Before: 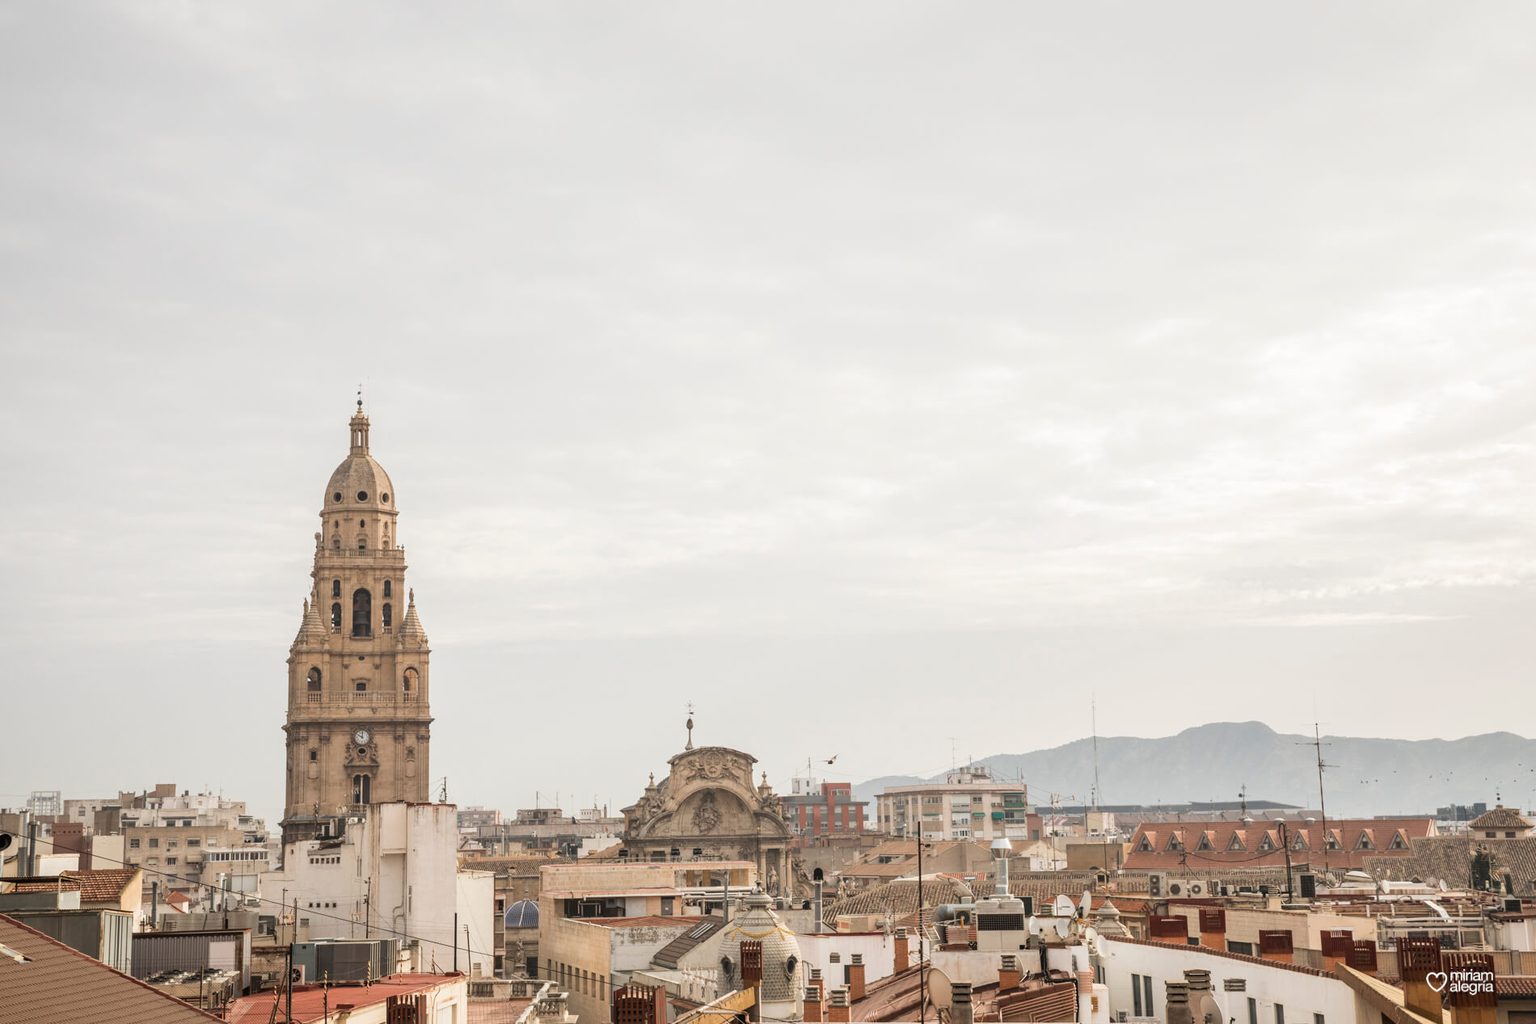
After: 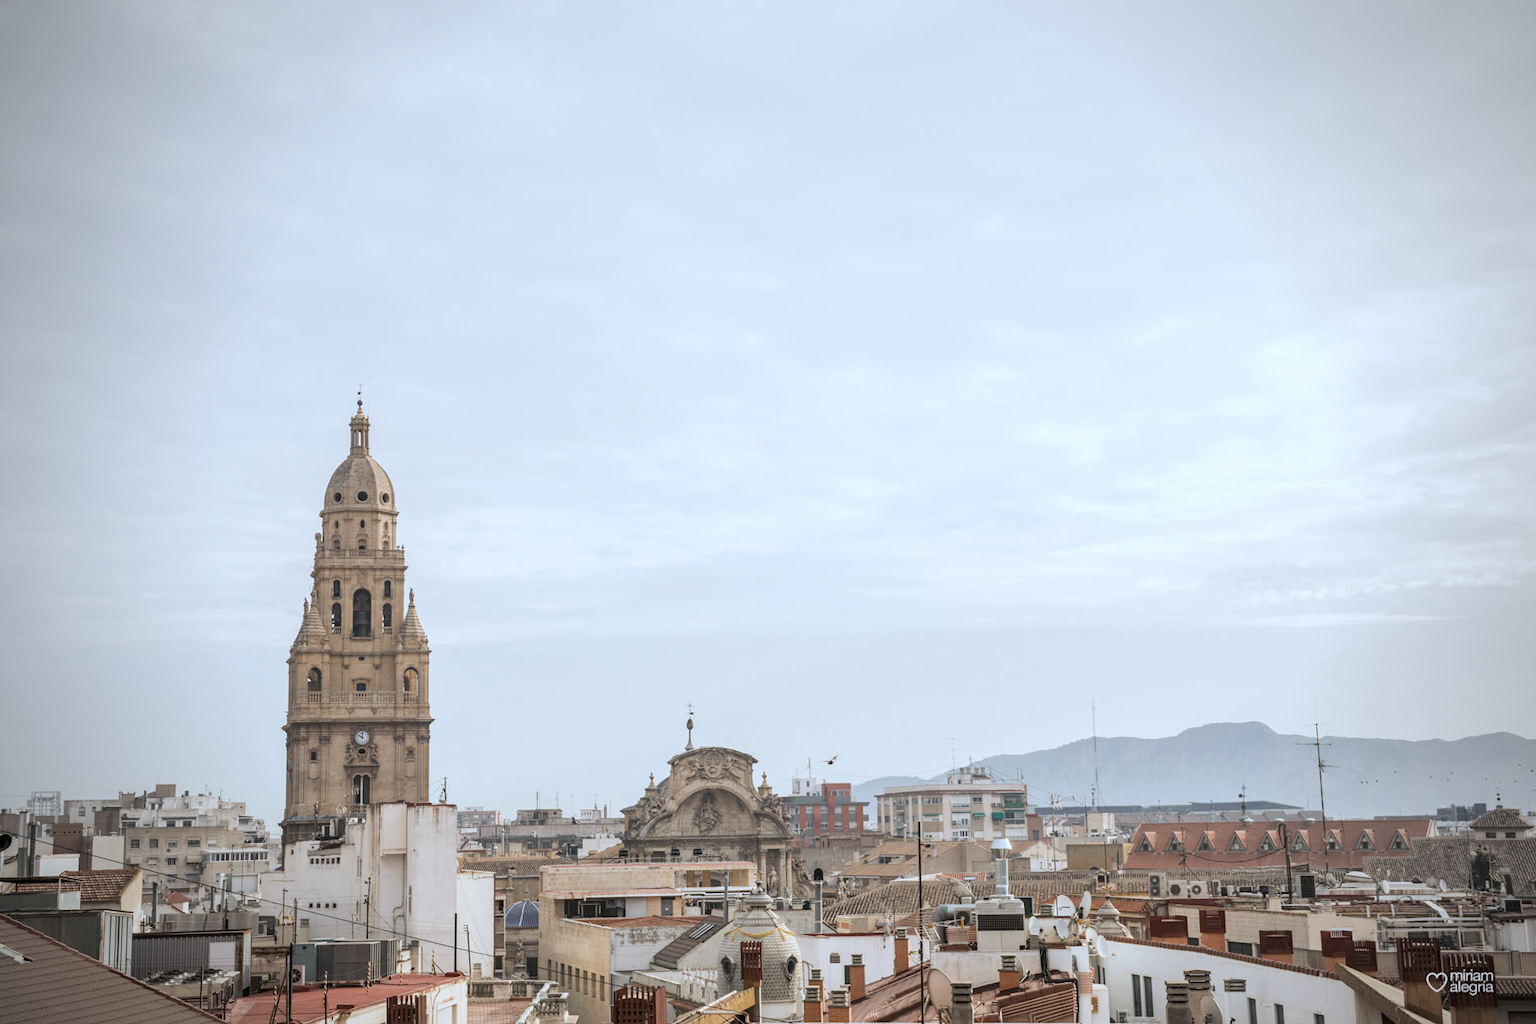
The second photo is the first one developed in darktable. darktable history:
vignetting: fall-off start 71.74%
white balance: red 0.924, blue 1.095
